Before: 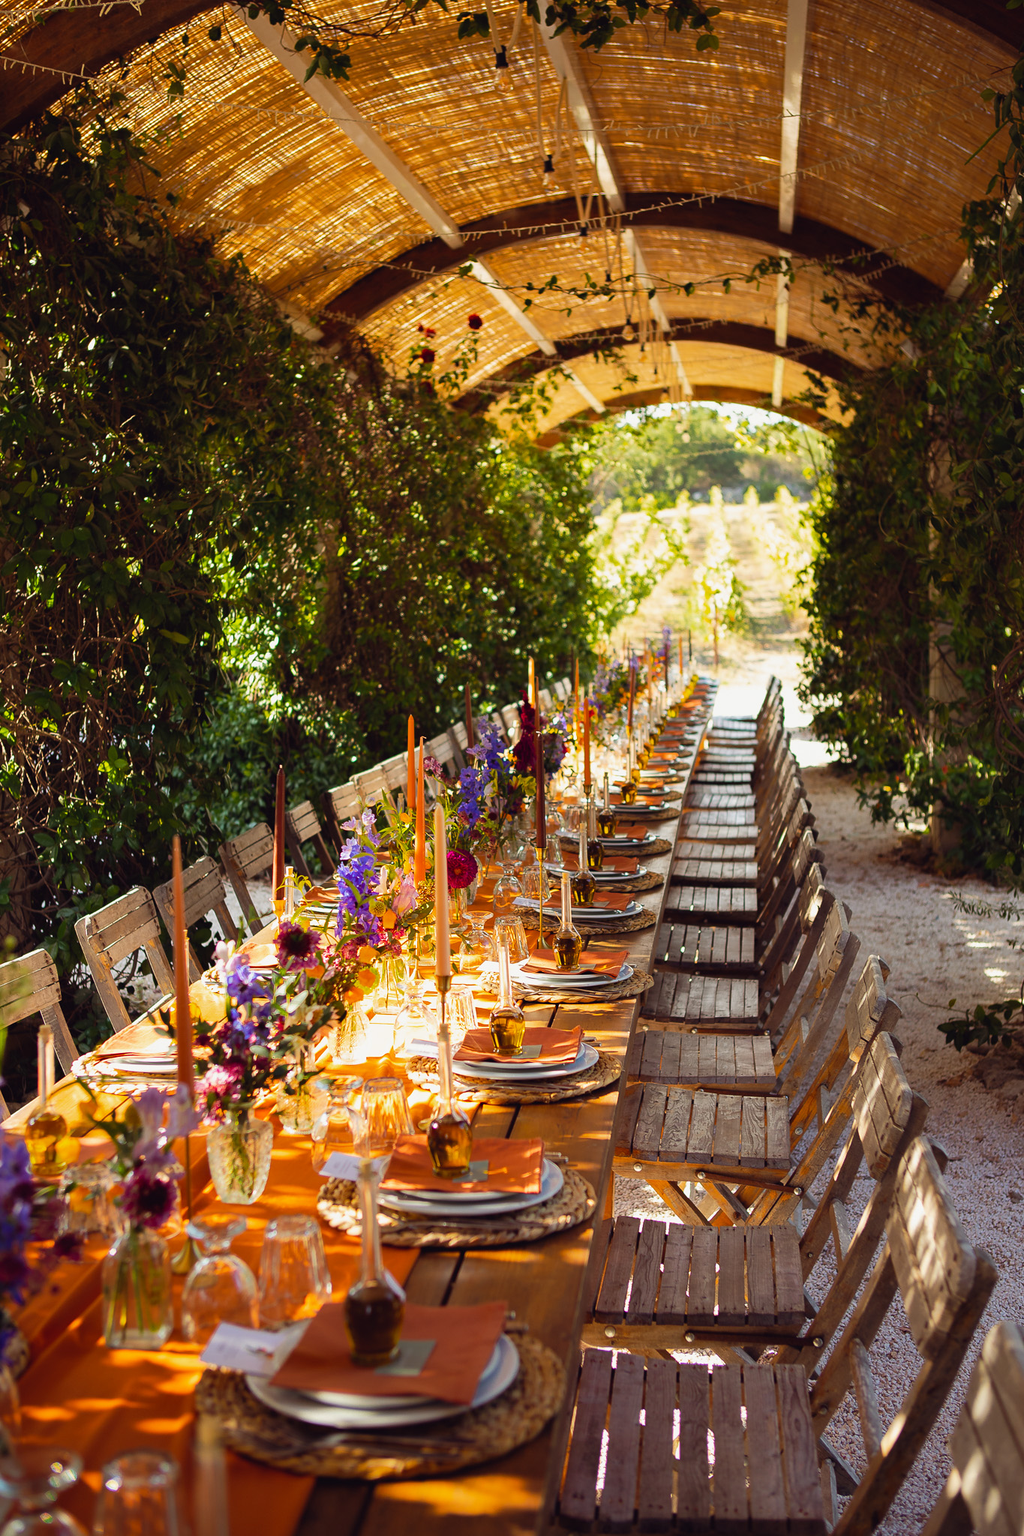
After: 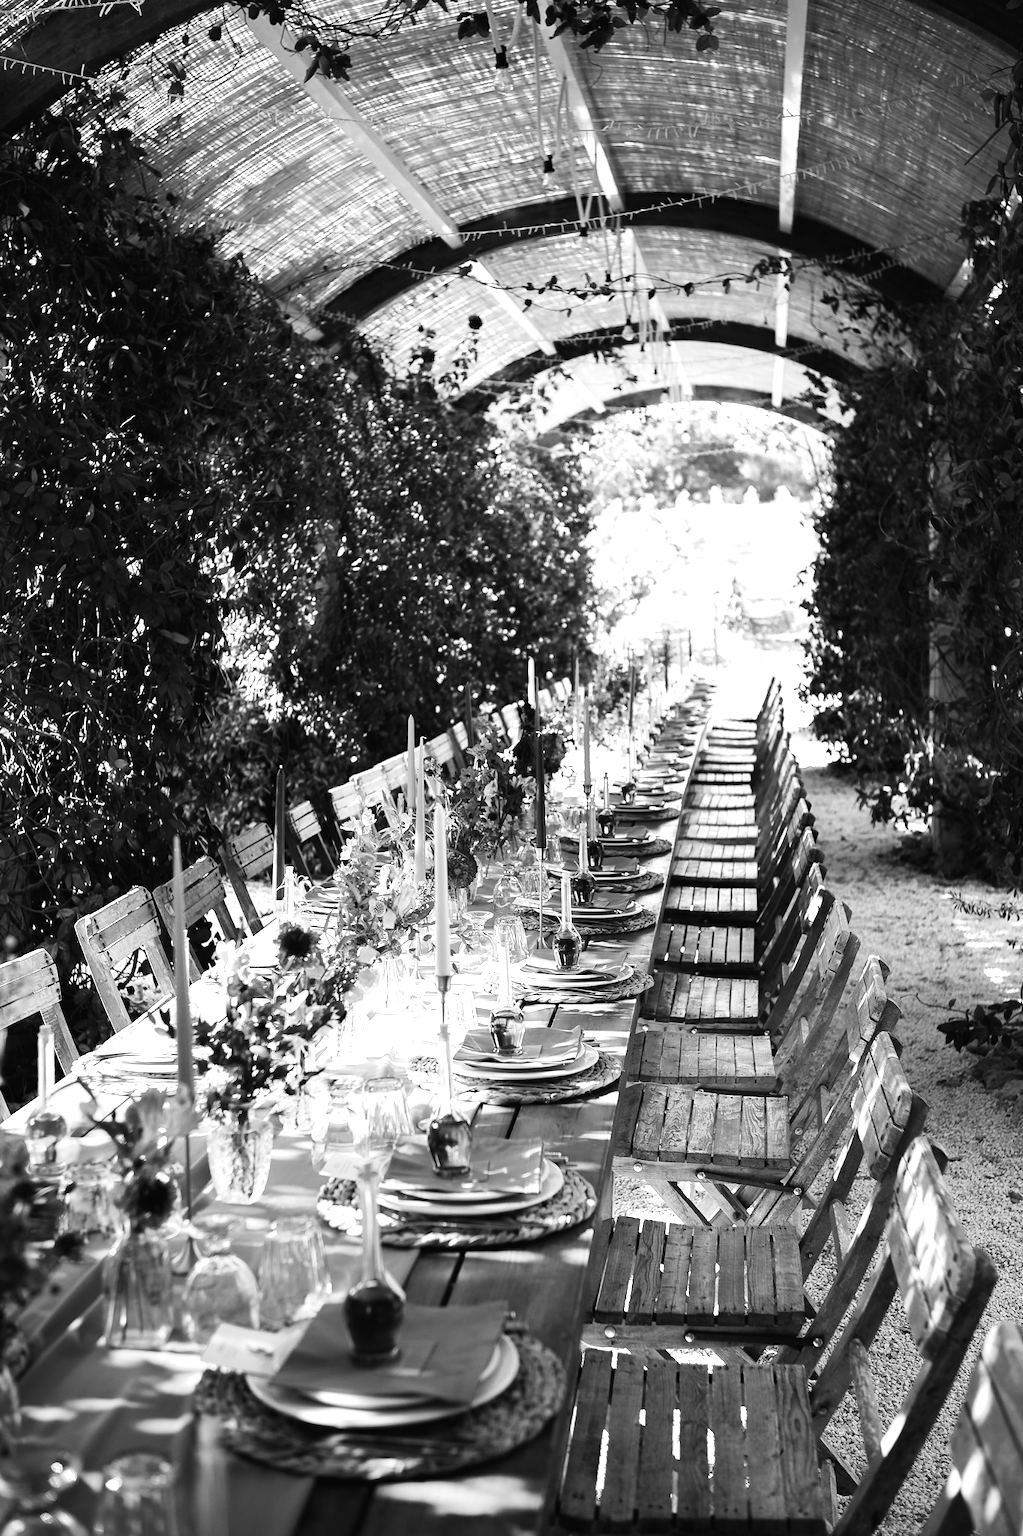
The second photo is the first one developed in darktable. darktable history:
tone equalizer: -8 EV -1.08 EV, -7 EV -1.01 EV, -6 EV -0.867 EV, -5 EV -0.578 EV, -3 EV 0.578 EV, -2 EV 0.867 EV, -1 EV 1.01 EV, +0 EV 1.08 EV, edges refinement/feathering 500, mask exposure compensation -1.57 EV, preserve details no
monochrome: on, module defaults
tone curve: curves: ch0 [(0, 0) (0.003, 0.004) (0.011, 0.014) (0.025, 0.032) (0.044, 0.057) (0.069, 0.089) (0.1, 0.128) (0.136, 0.174) (0.177, 0.227) (0.224, 0.287) (0.277, 0.354) (0.335, 0.427) (0.399, 0.507) (0.468, 0.582) (0.543, 0.653) (0.623, 0.726) (0.709, 0.799) (0.801, 0.876) (0.898, 0.937) (1, 1)], preserve colors none
